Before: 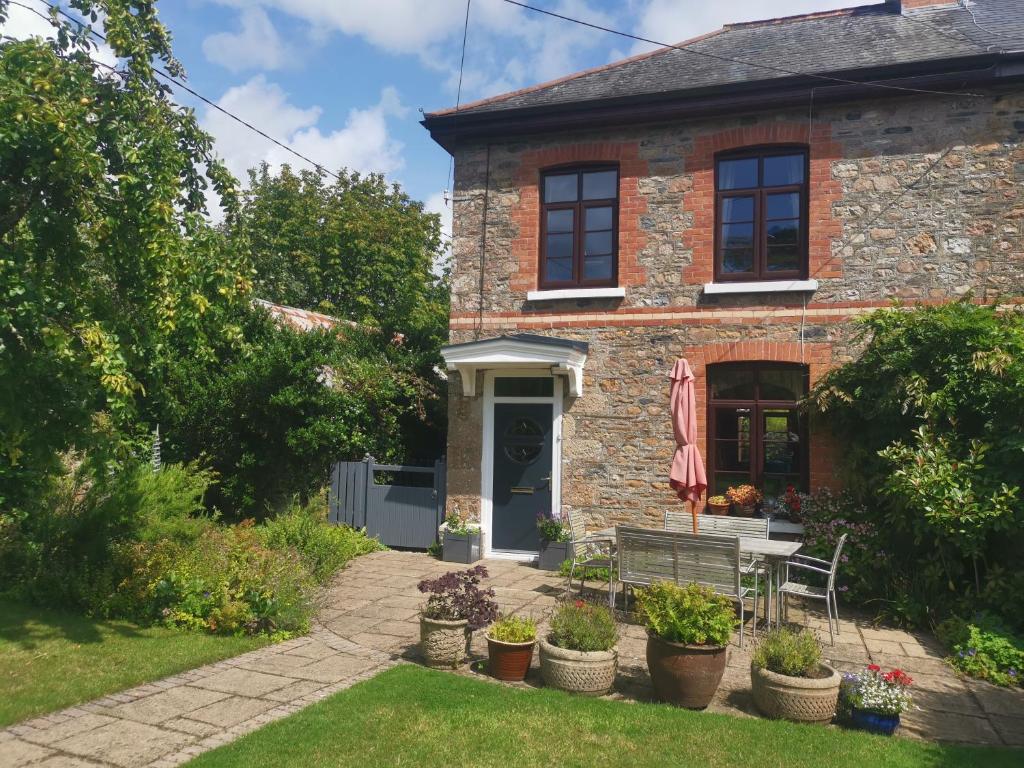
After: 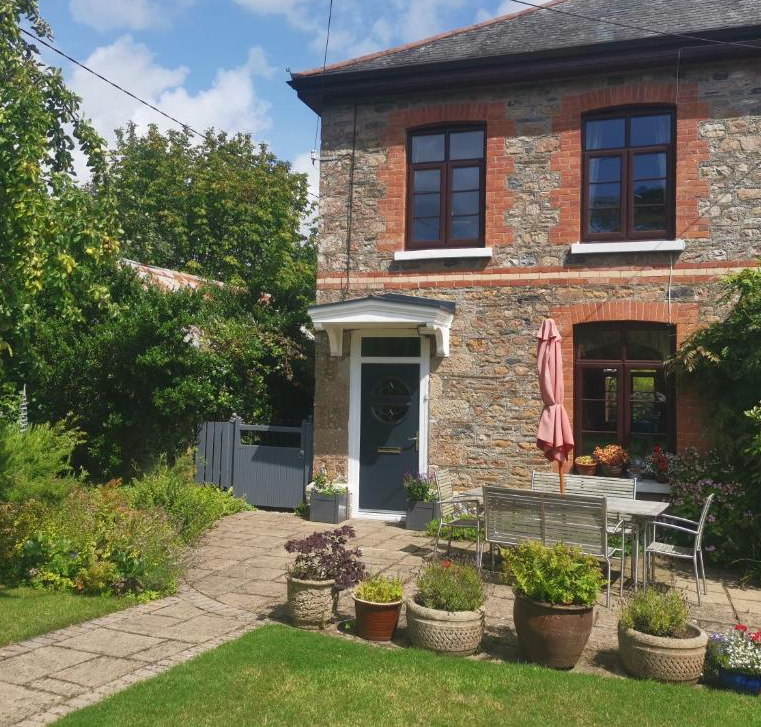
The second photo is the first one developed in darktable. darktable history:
crop and rotate: left 13.057%, top 5.323%, right 12.537%
